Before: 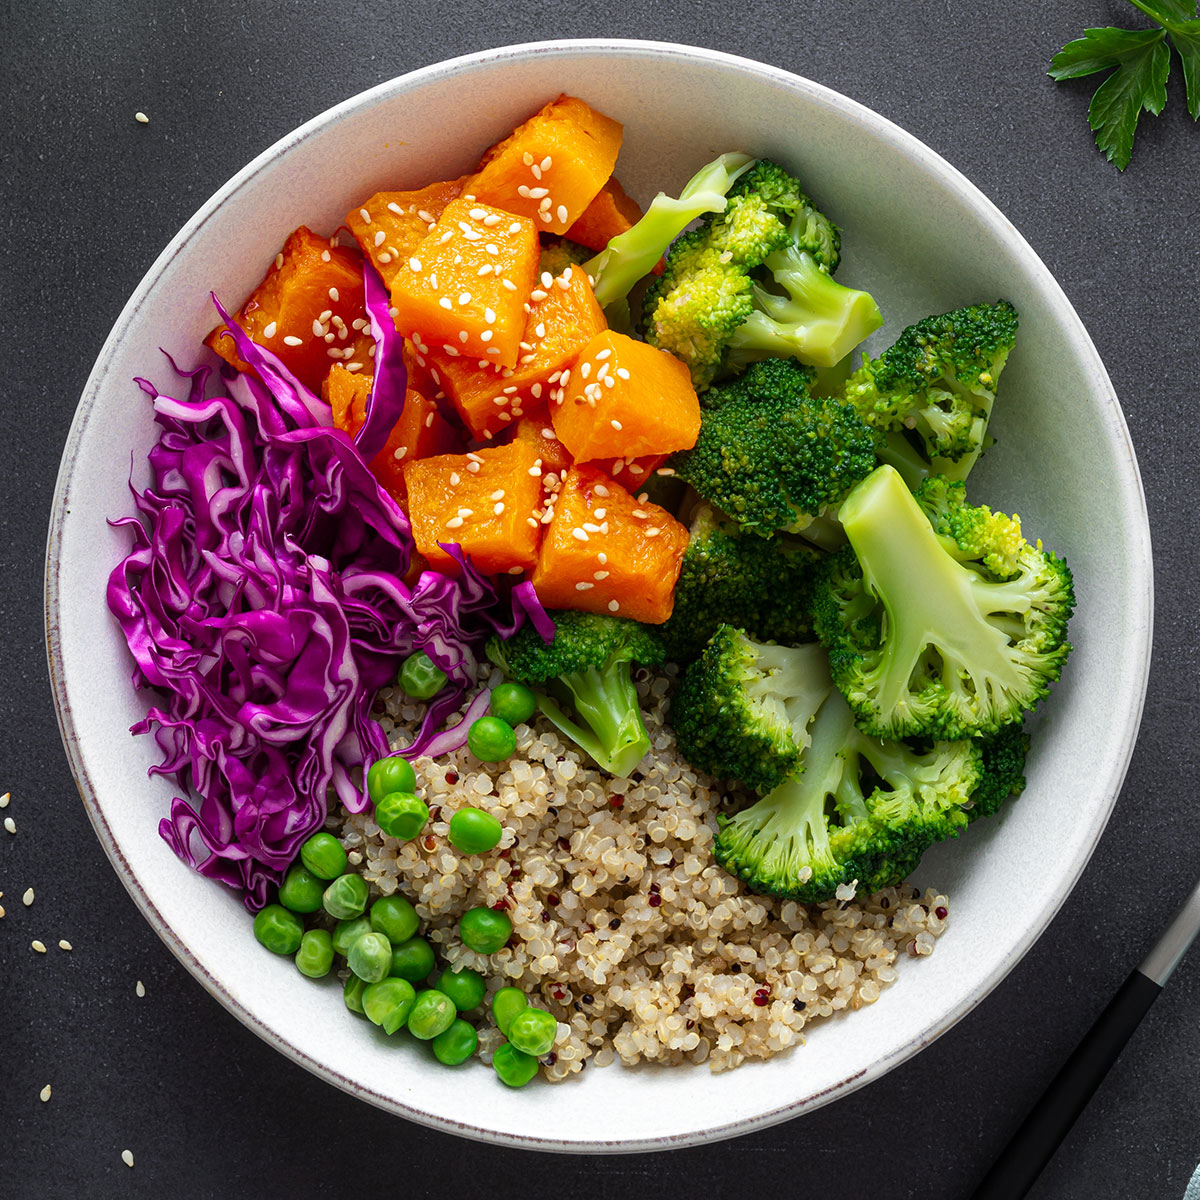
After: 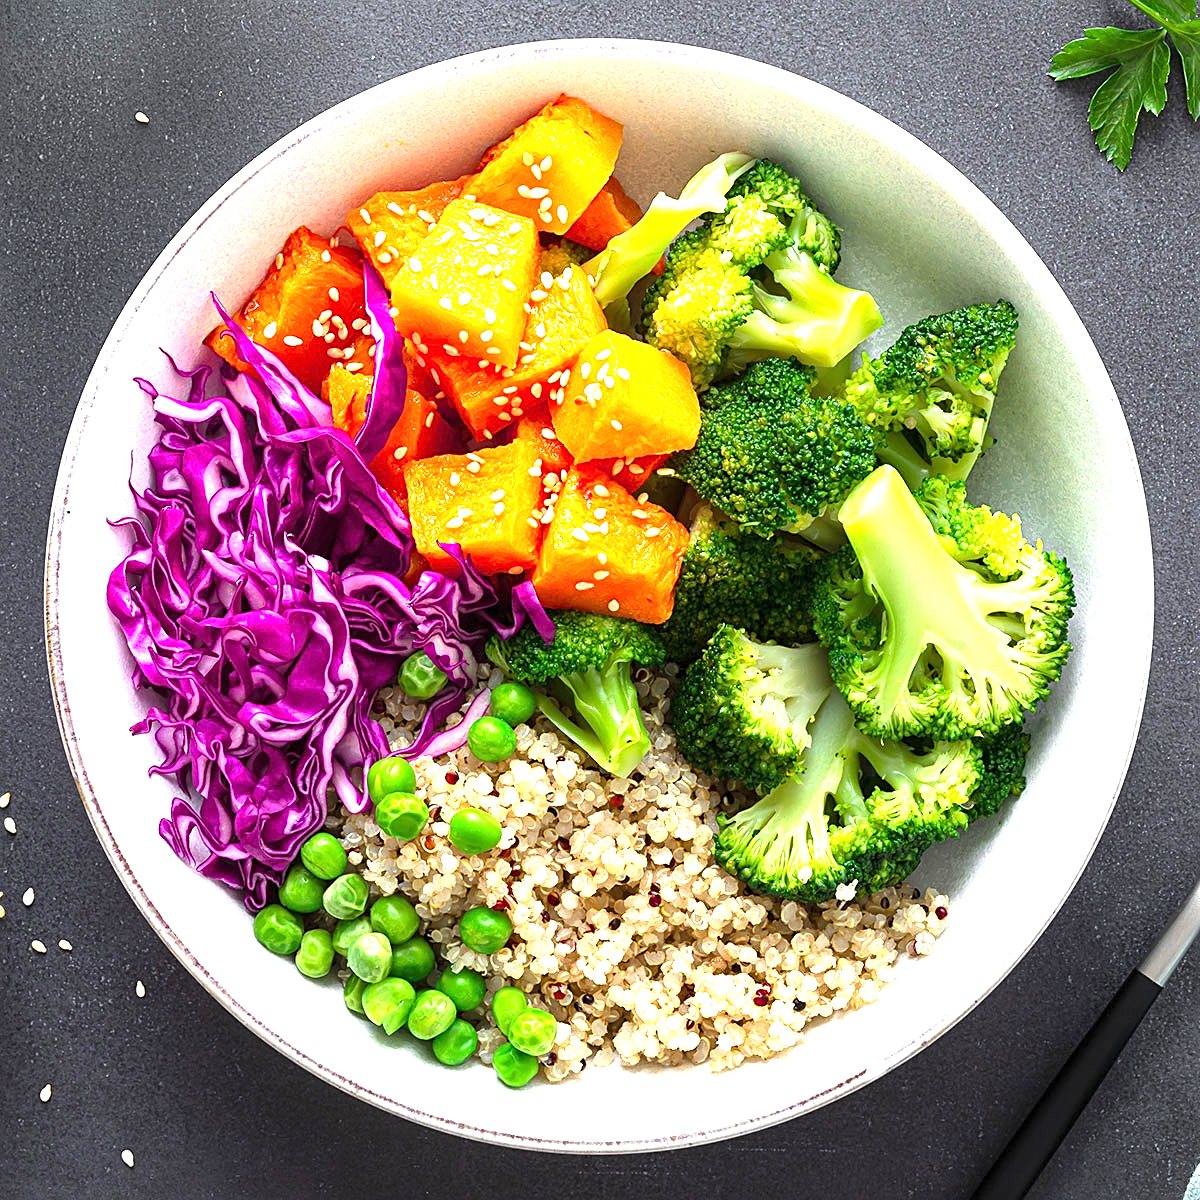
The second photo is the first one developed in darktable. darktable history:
exposure: black level correction 0, exposure 1.463 EV, compensate exposure bias true, compensate highlight preservation false
sharpen: on, module defaults
